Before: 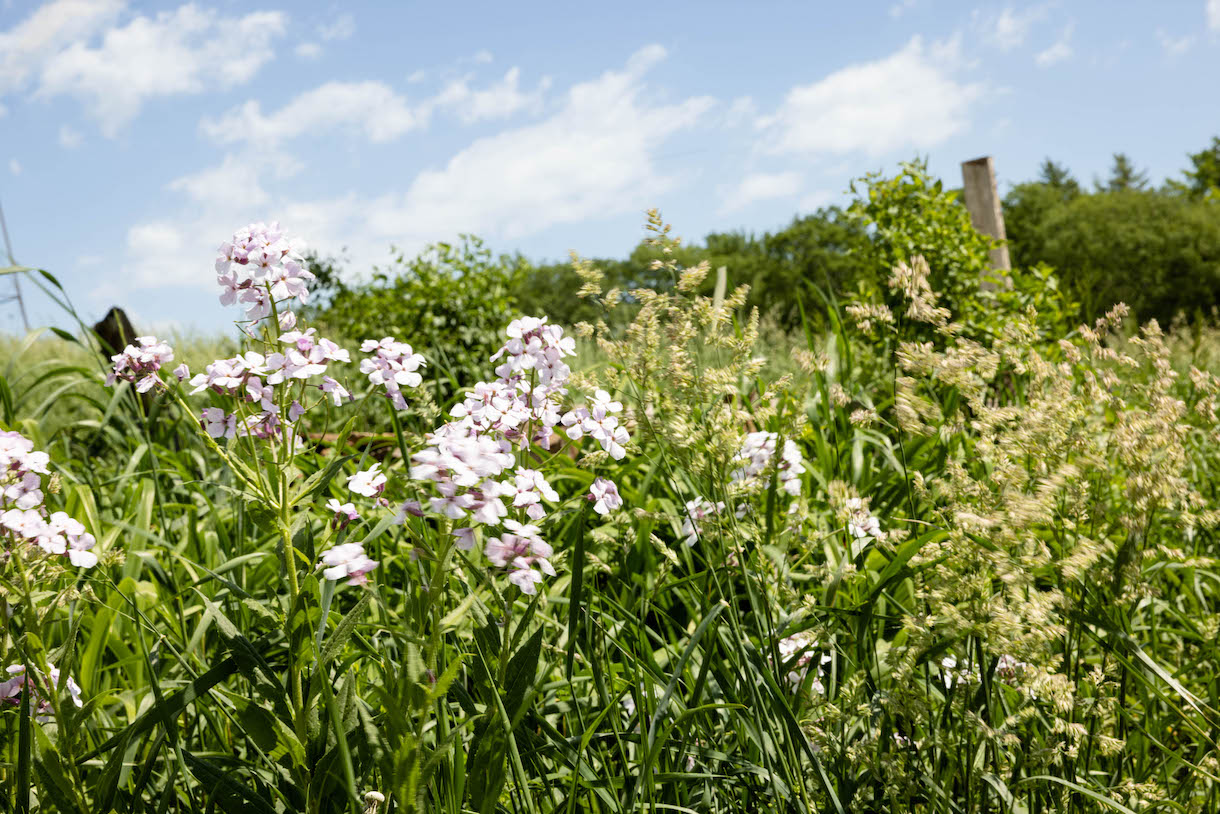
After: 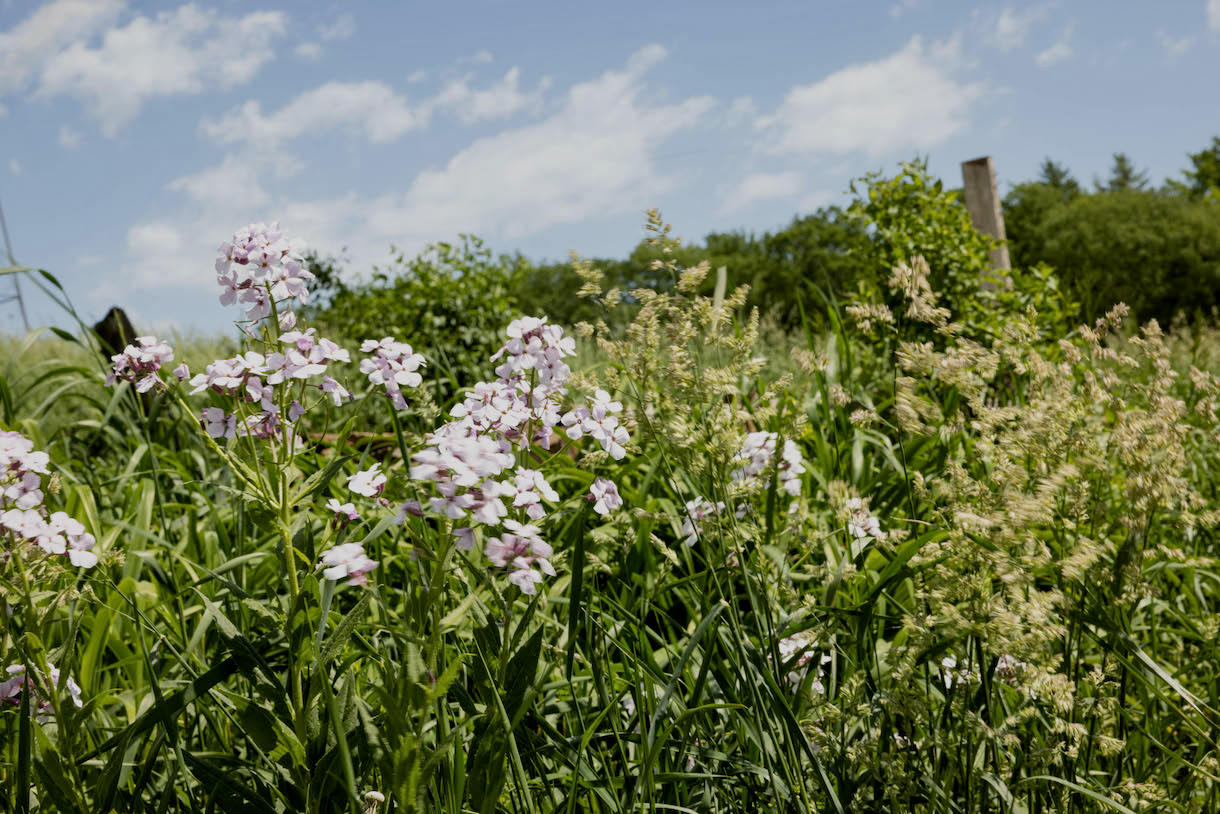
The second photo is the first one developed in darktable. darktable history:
local contrast: mode bilateral grid, contrast 20, coarseness 50, detail 120%, midtone range 0.2
exposure: exposure -0.582 EV, compensate highlight preservation false
